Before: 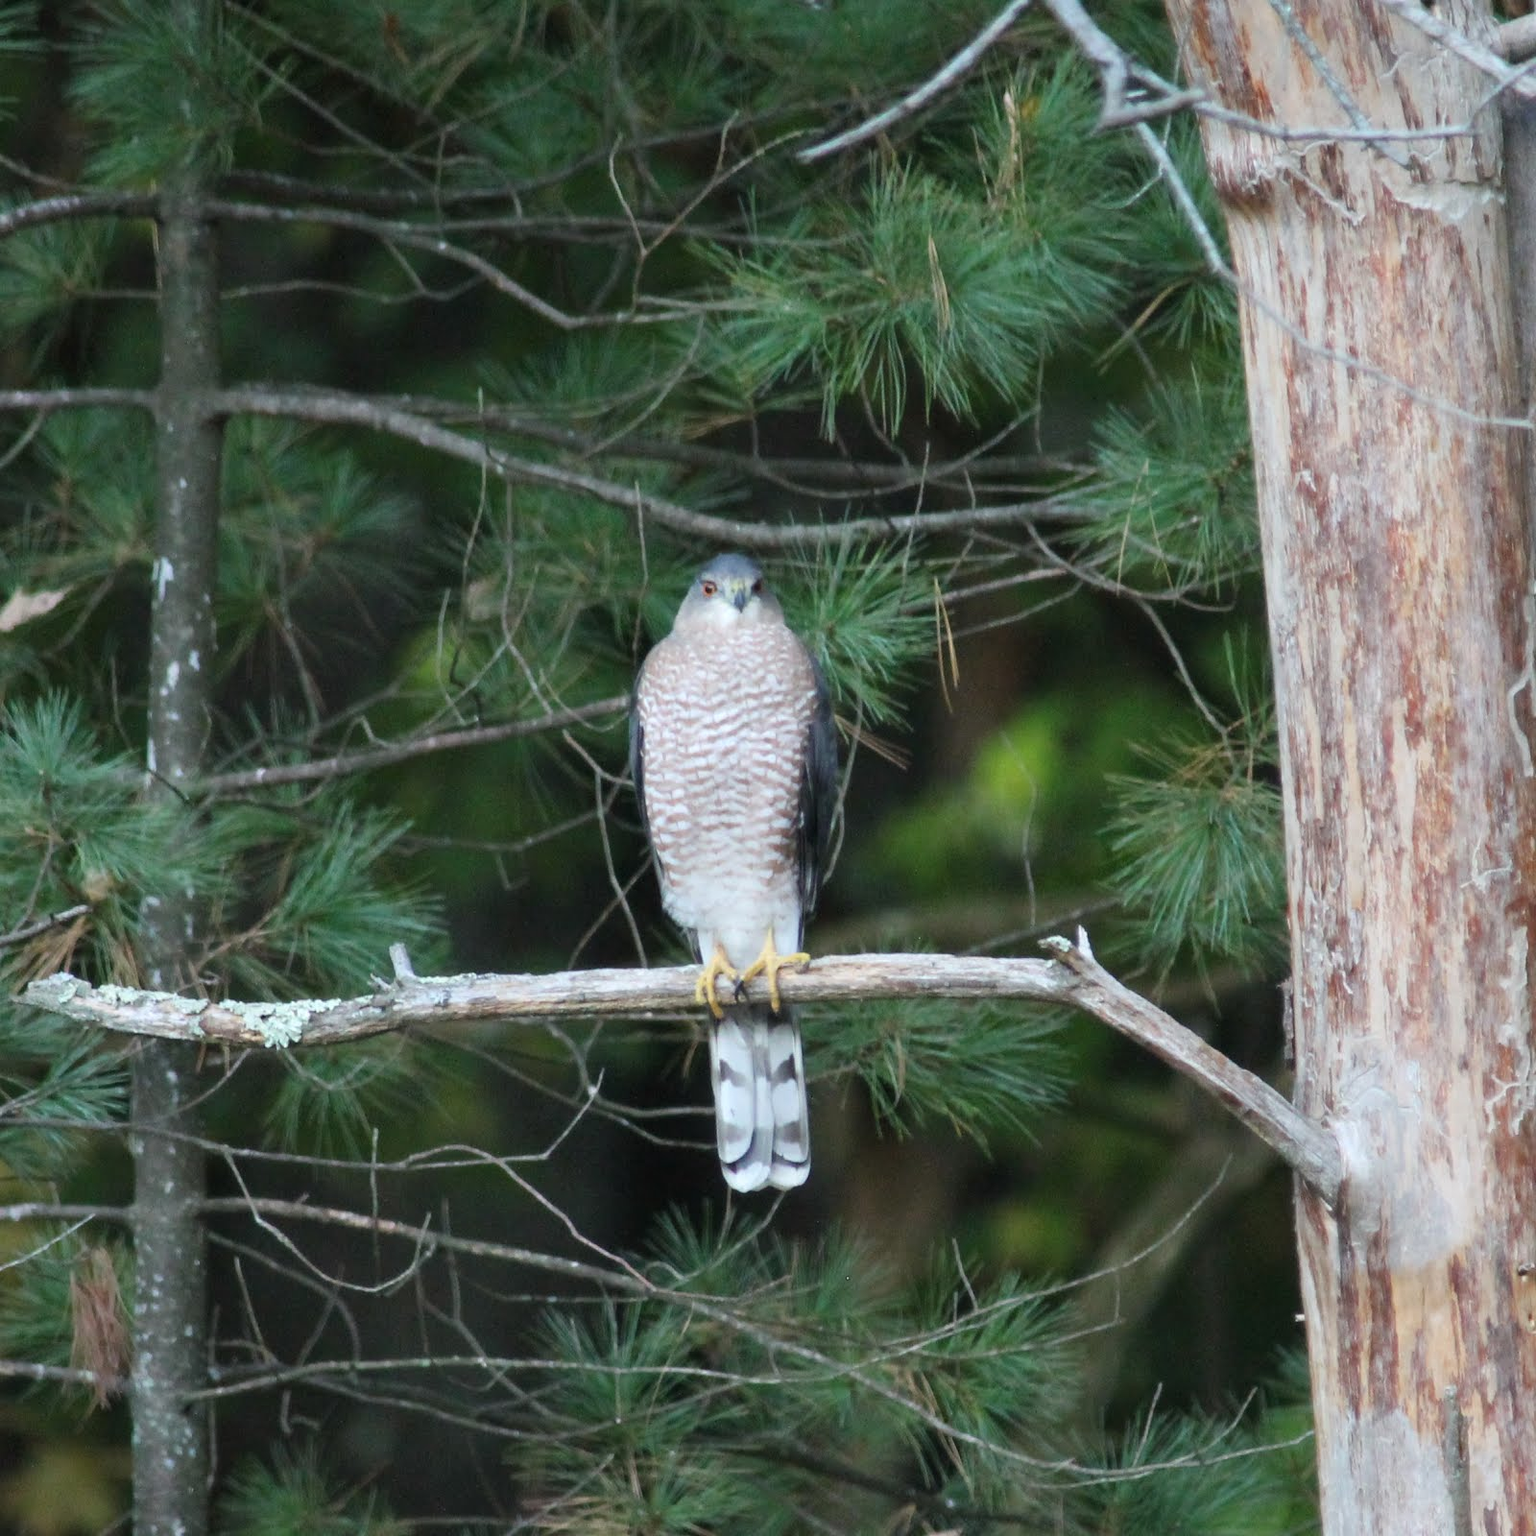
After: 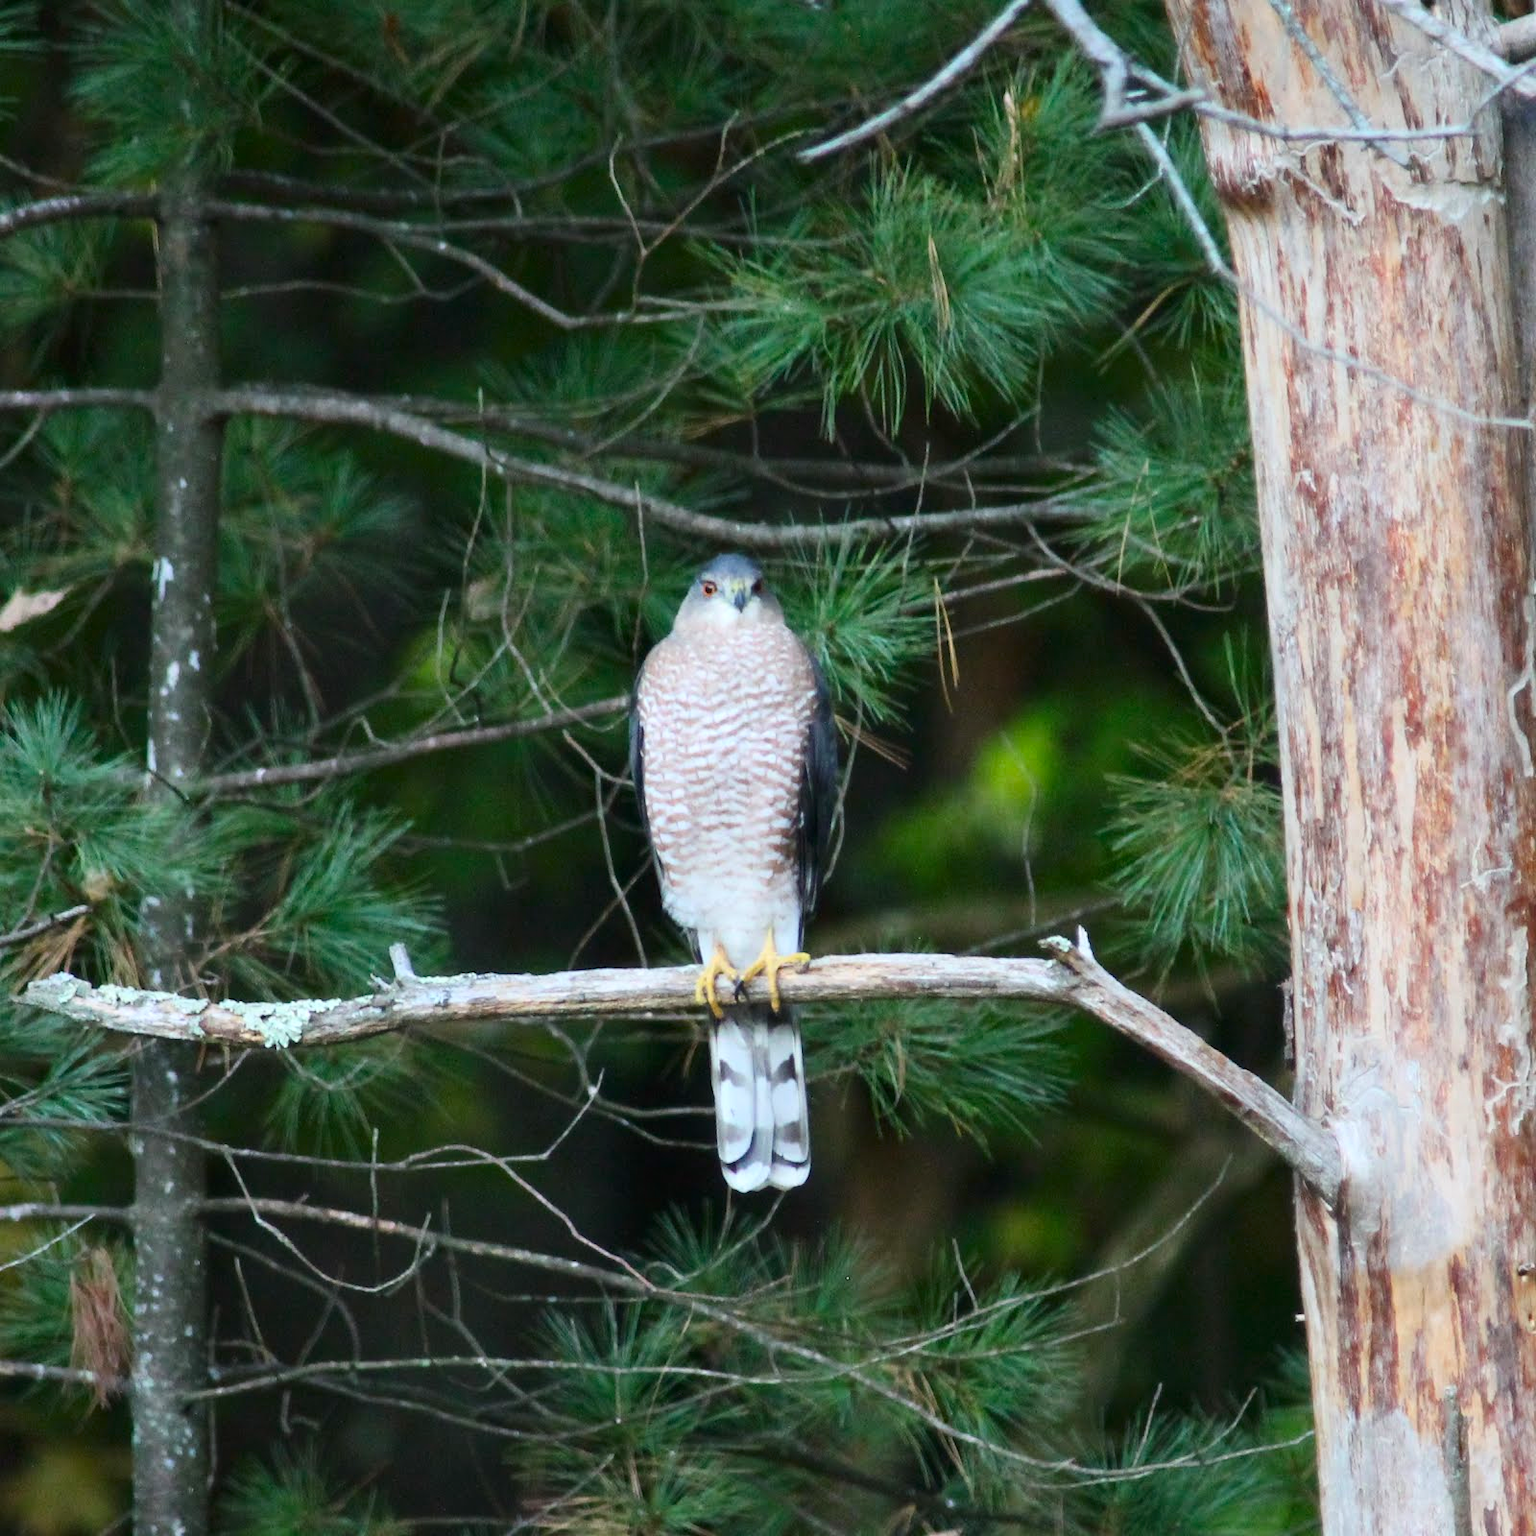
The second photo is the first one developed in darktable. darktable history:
contrast brightness saturation: contrast 0.176, saturation 0.303
